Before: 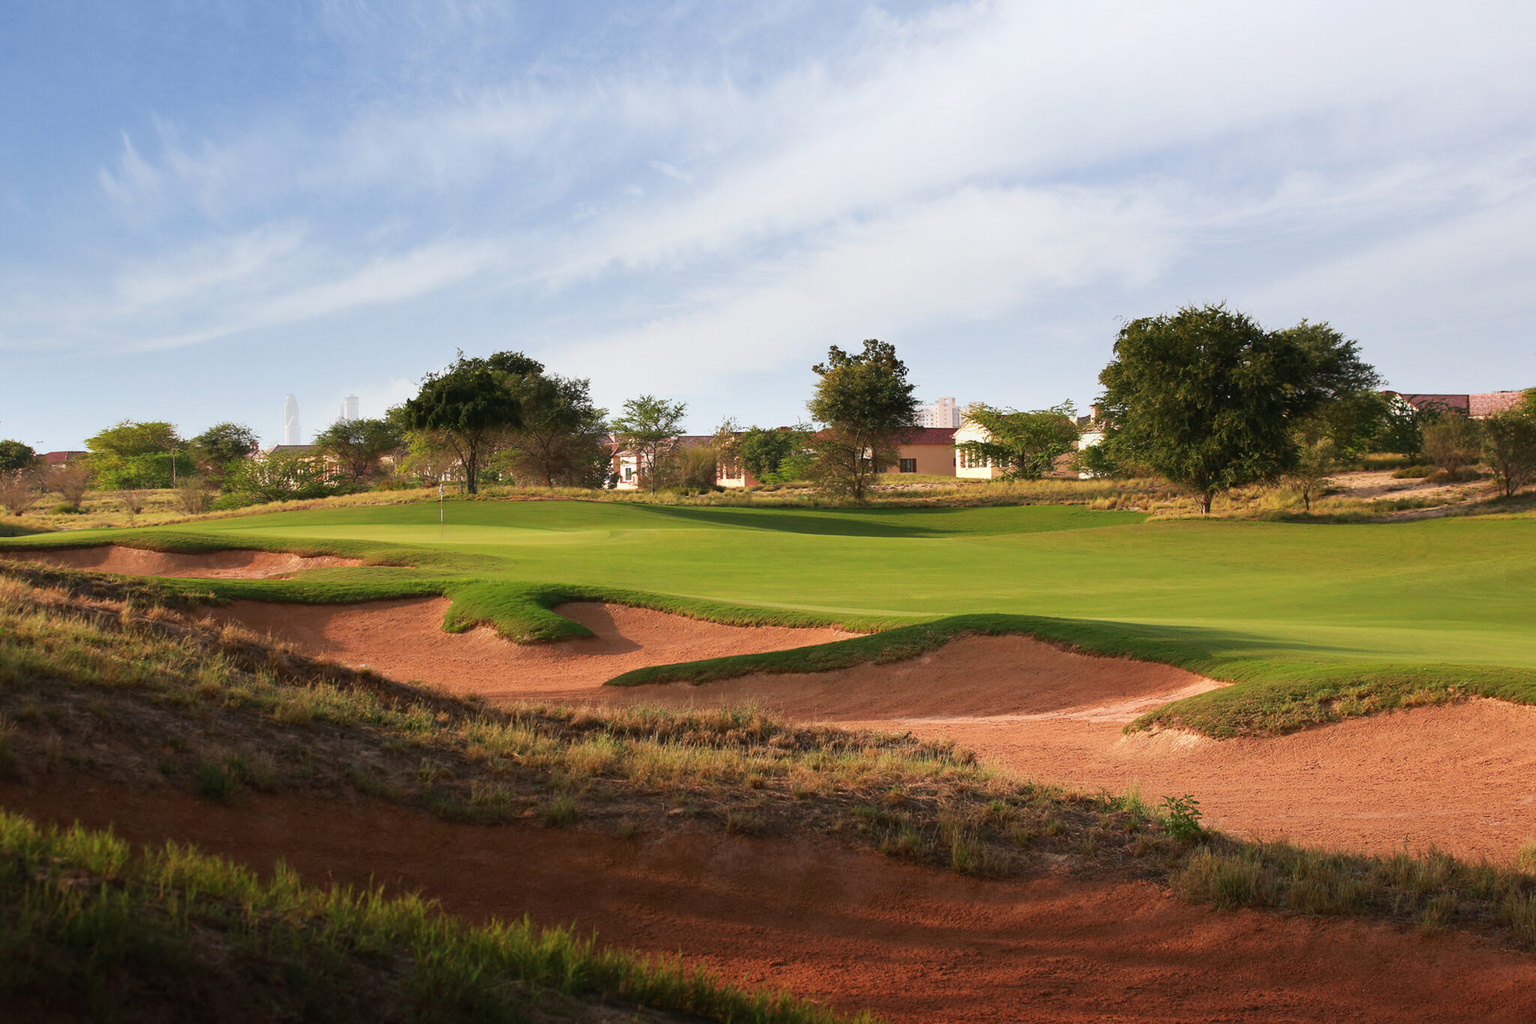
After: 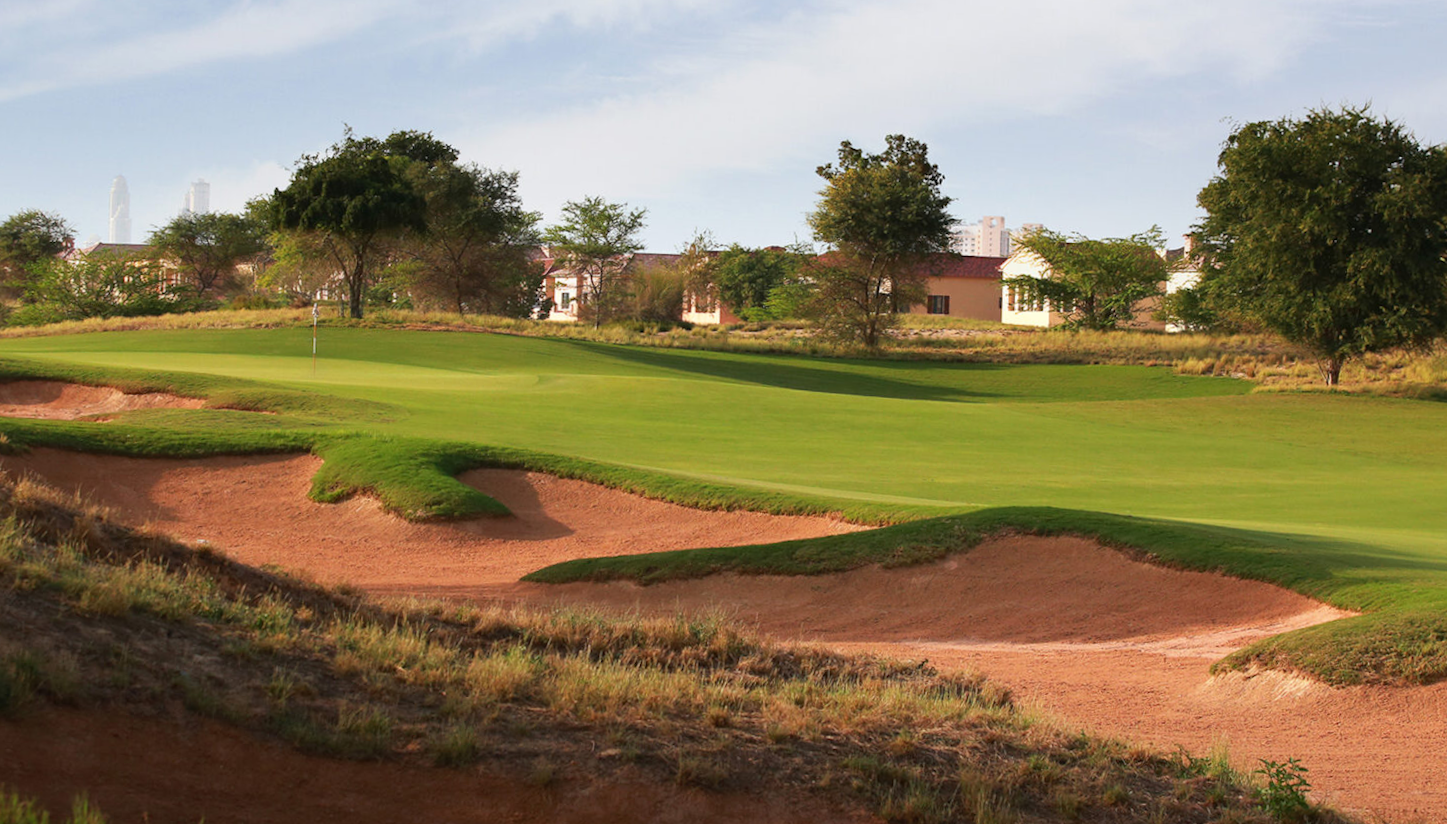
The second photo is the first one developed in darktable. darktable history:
crop and rotate: angle -3.37°, left 9.79%, top 20.73%, right 12.42%, bottom 11.82%
rotate and perspective: rotation -1°, crop left 0.011, crop right 0.989, crop top 0.025, crop bottom 0.975
